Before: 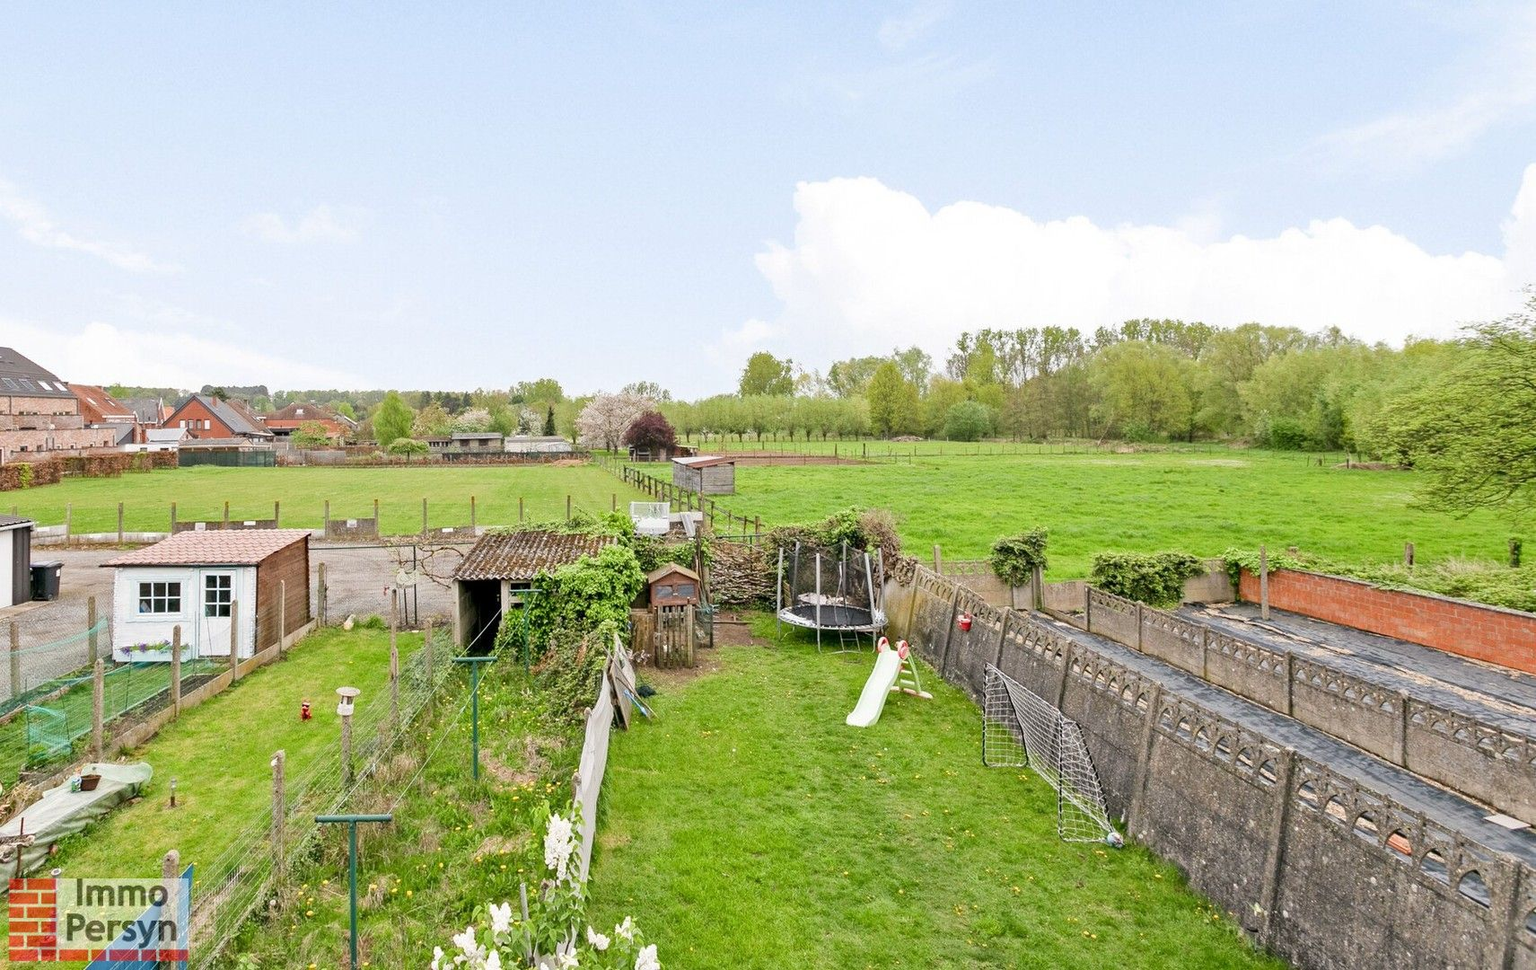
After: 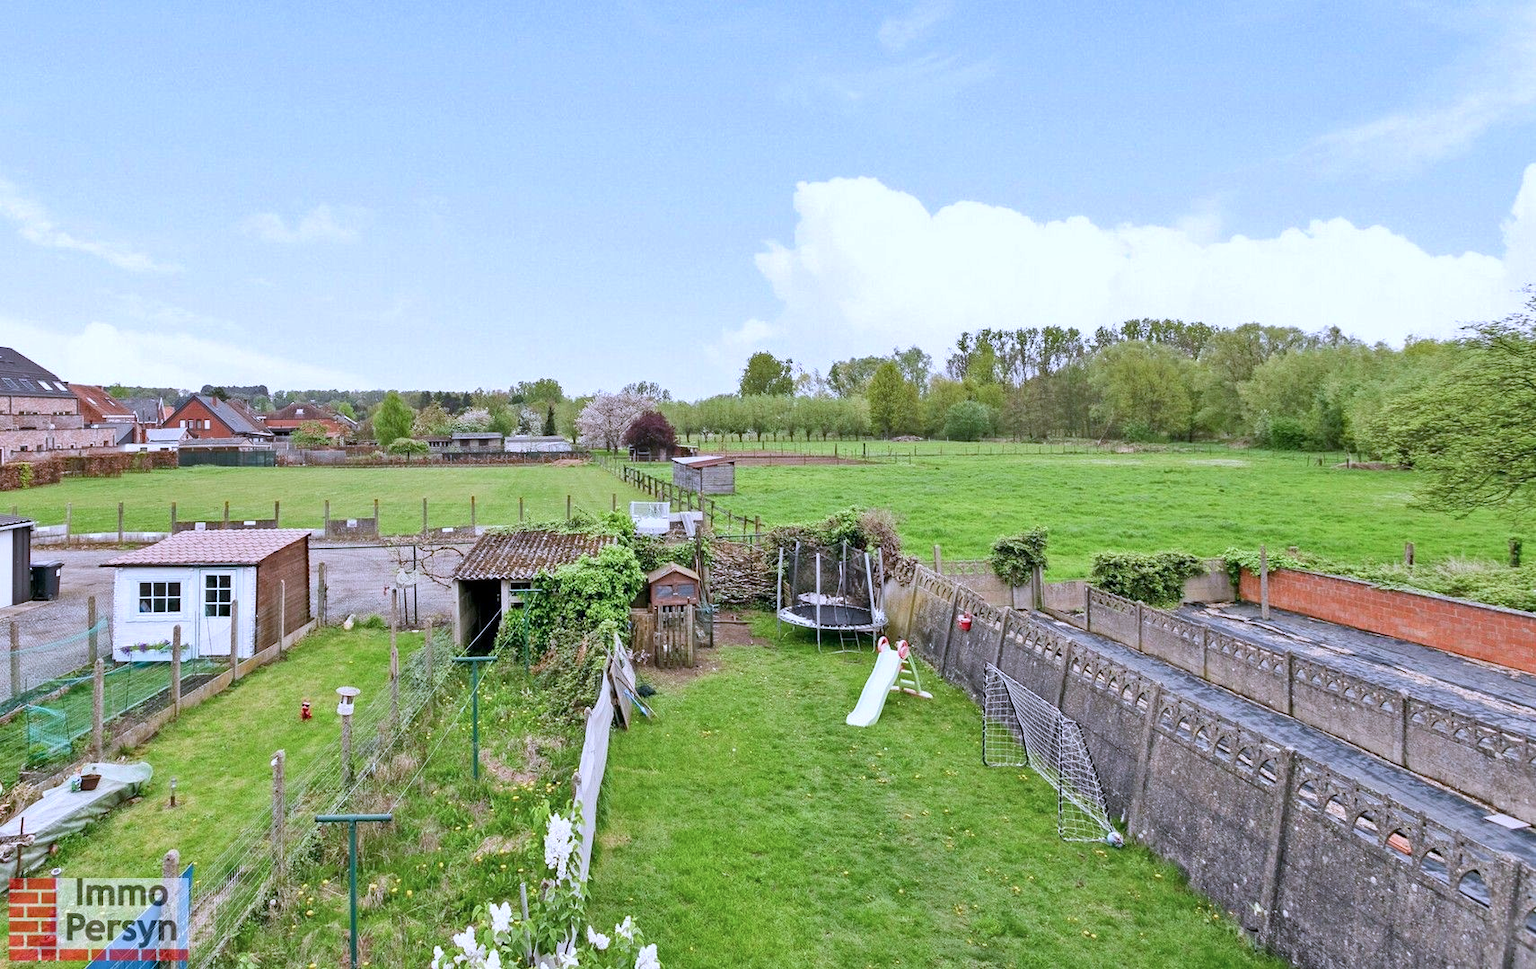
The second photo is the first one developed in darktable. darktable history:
shadows and highlights: soften with gaussian
color calibration: illuminant as shot in camera, x 0.377, y 0.393, temperature 4197.83 K
